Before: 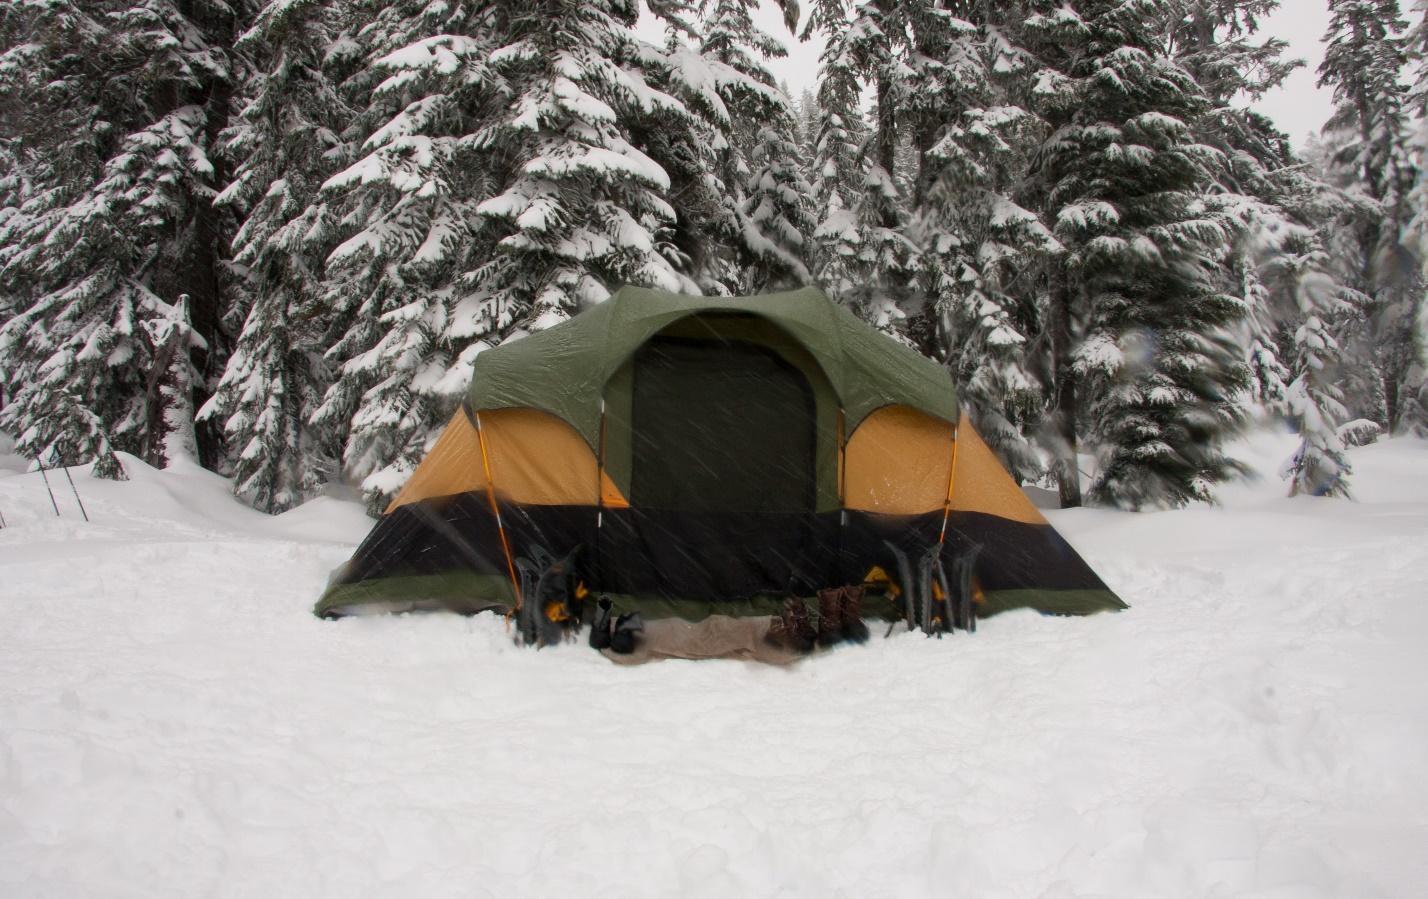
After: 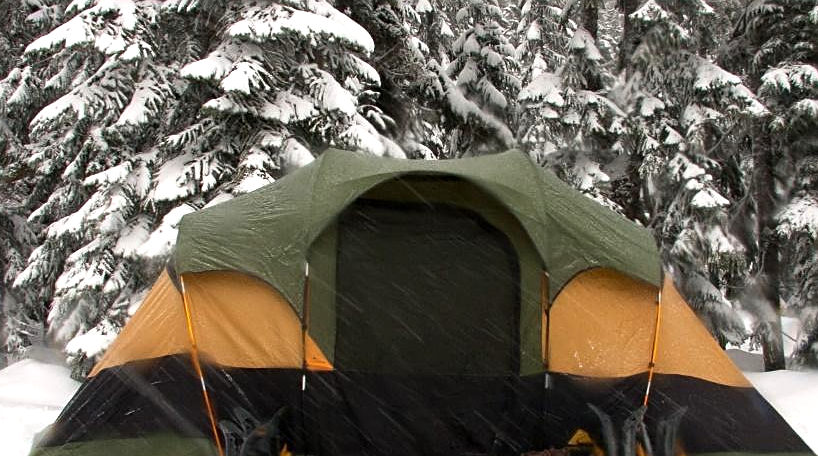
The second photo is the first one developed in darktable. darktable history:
sharpen: on, module defaults
crop: left 20.786%, top 15.286%, right 21.91%, bottom 33.928%
tone equalizer: -8 EV -0.75 EV, -7 EV -0.711 EV, -6 EV -0.631 EV, -5 EV -0.379 EV, -3 EV 0.403 EV, -2 EV 0.6 EV, -1 EV 0.689 EV, +0 EV 0.766 EV, smoothing diameter 24.93%, edges refinement/feathering 14.19, preserve details guided filter
